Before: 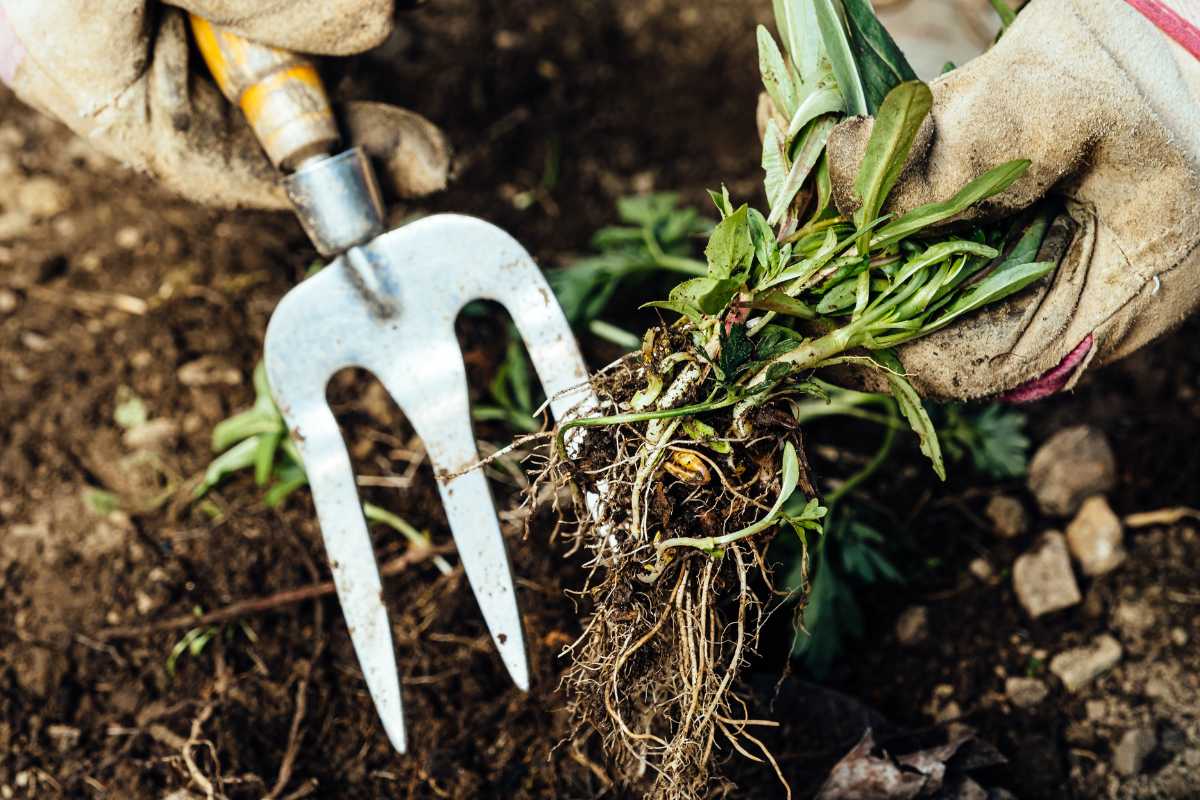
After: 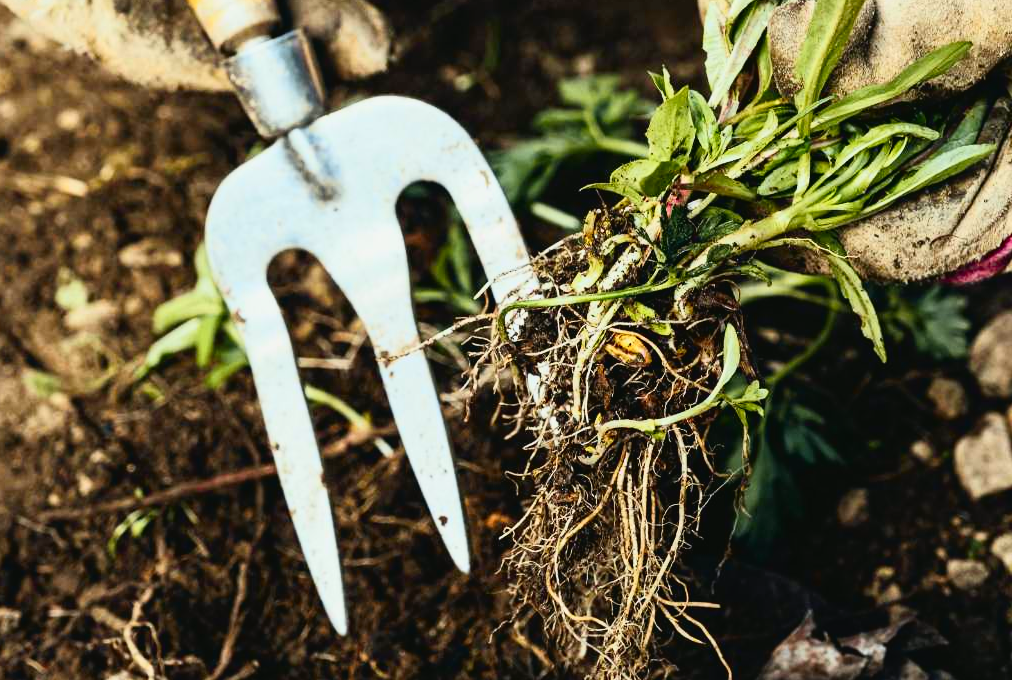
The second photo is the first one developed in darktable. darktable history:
tone curve: curves: ch0 [(0, 0.03) (0.037, 0.045) (0.123, 0.123) (0.19, 0.186) (0.277, 0.279) (0.474, 0.517) (0.584, 0.664) (0.678, 0.777) (0.875, 0.92) (1, 0.965)]; ch1 [(0, 0) (0.243, 0.245) (0.402, 0.41) (0.493, 0.487) (0.508, 0.503) (0.531, 0.532) (0.551, 0.556) (0.637, 0.671) (0.694, 0.732) (1, 1)]; ch2 [(0, 0) (0.249, 0.216) (0.356, 0.329) (0.424, 0.442) (0.476, 0.477) (0.498, 0.503) (0.517, 0.524) (0.532, 0.547) (0.562, 0.576) (0.614, 0.644) (0.706, 0.748) (0.808, 0.809) (0.991, 0.968)], color space Lab, independent channels, preserve colors none
crop and rotate: left 4.975%, top 14.976%, right 10.659%
